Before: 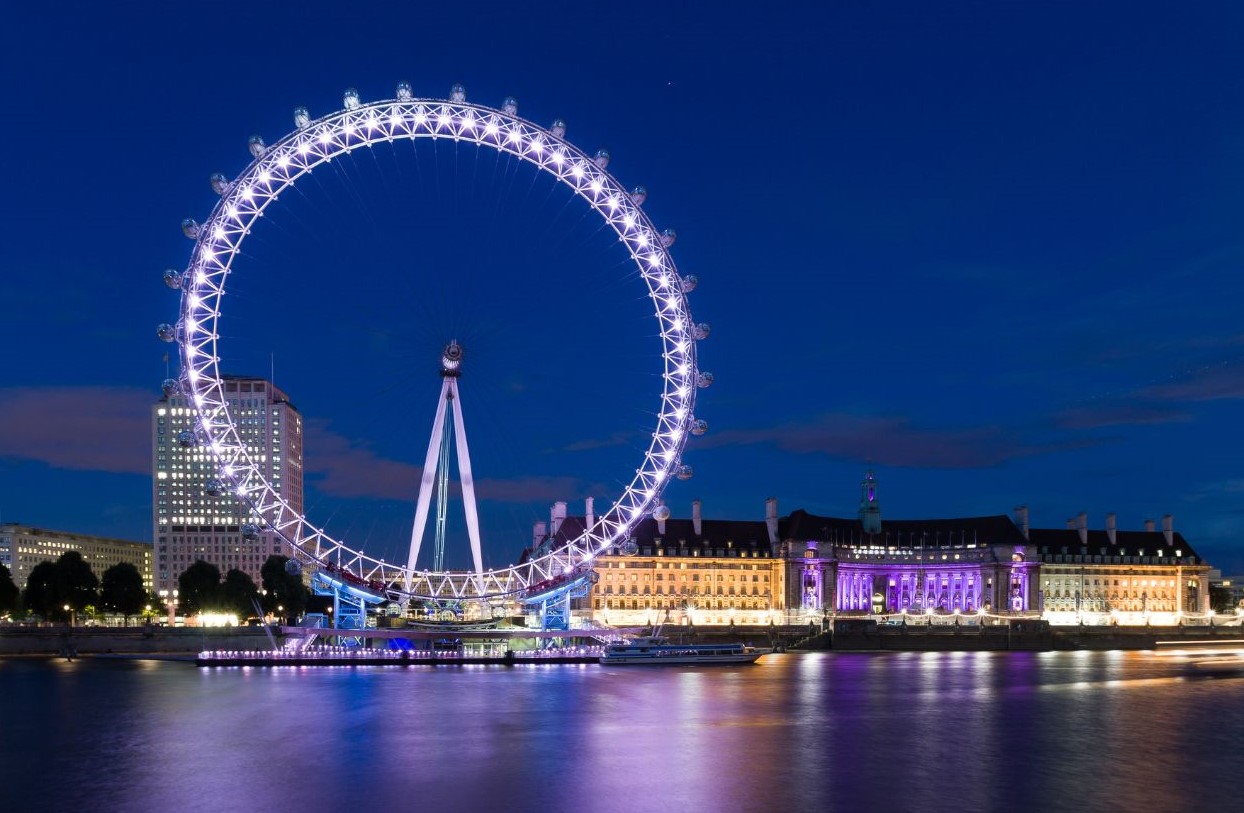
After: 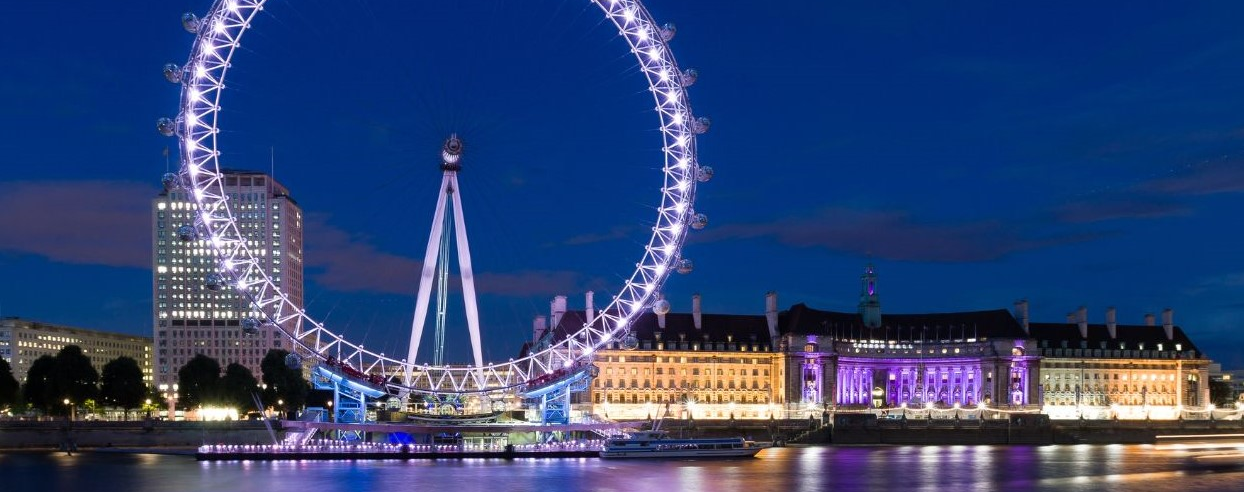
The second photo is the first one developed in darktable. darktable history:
crop and rotate: top 25.504%, bottom 13.926%
